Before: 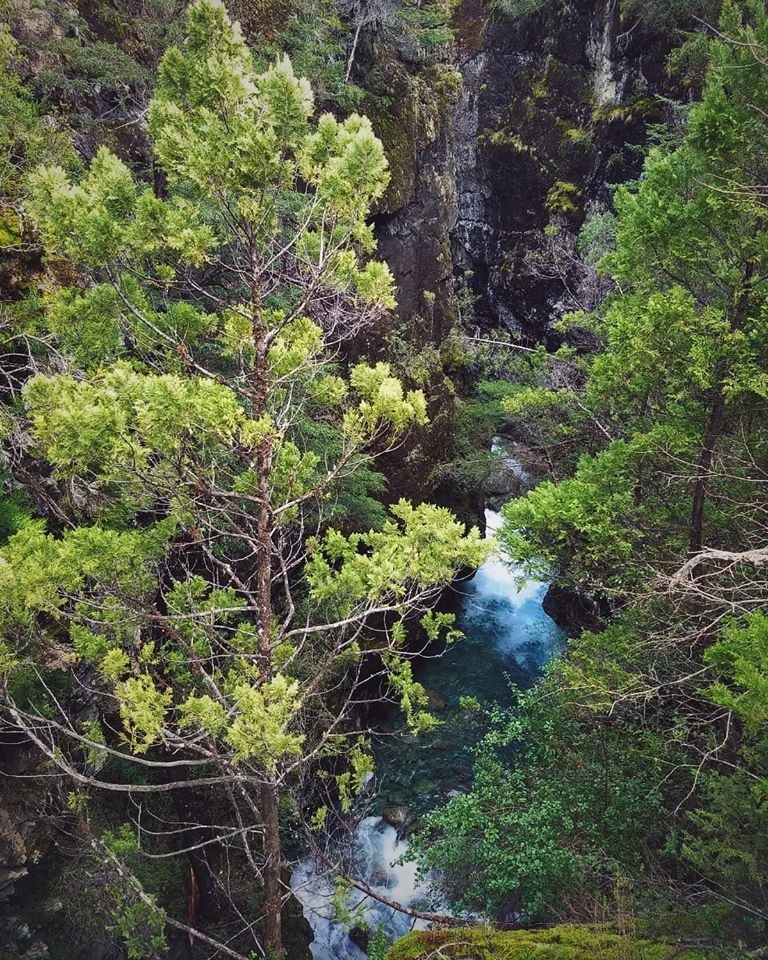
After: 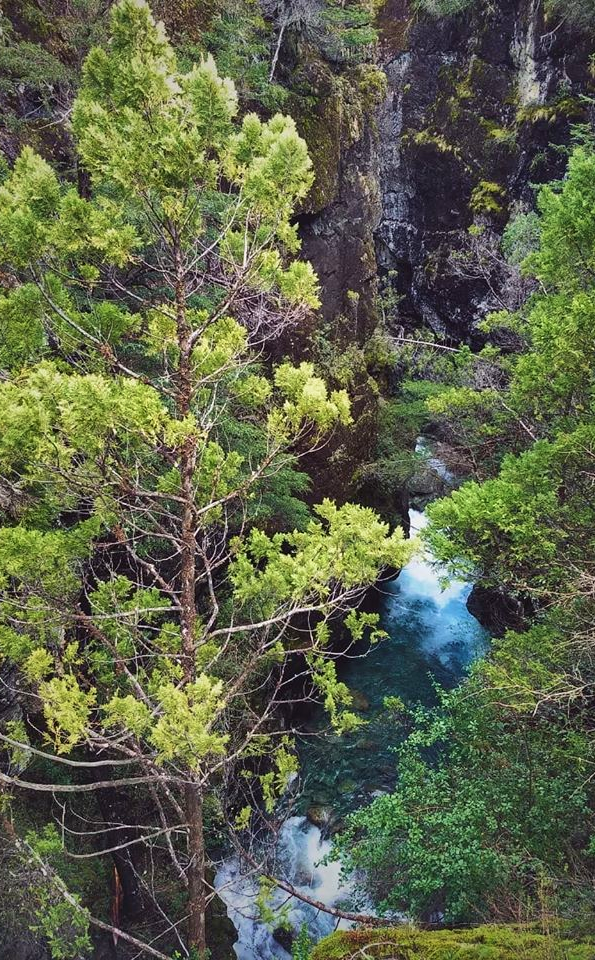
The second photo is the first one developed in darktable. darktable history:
crop: left 9.903%, right 12.587%
velvia: strength 16.5%
shadows and highlights: soften with gaussian
